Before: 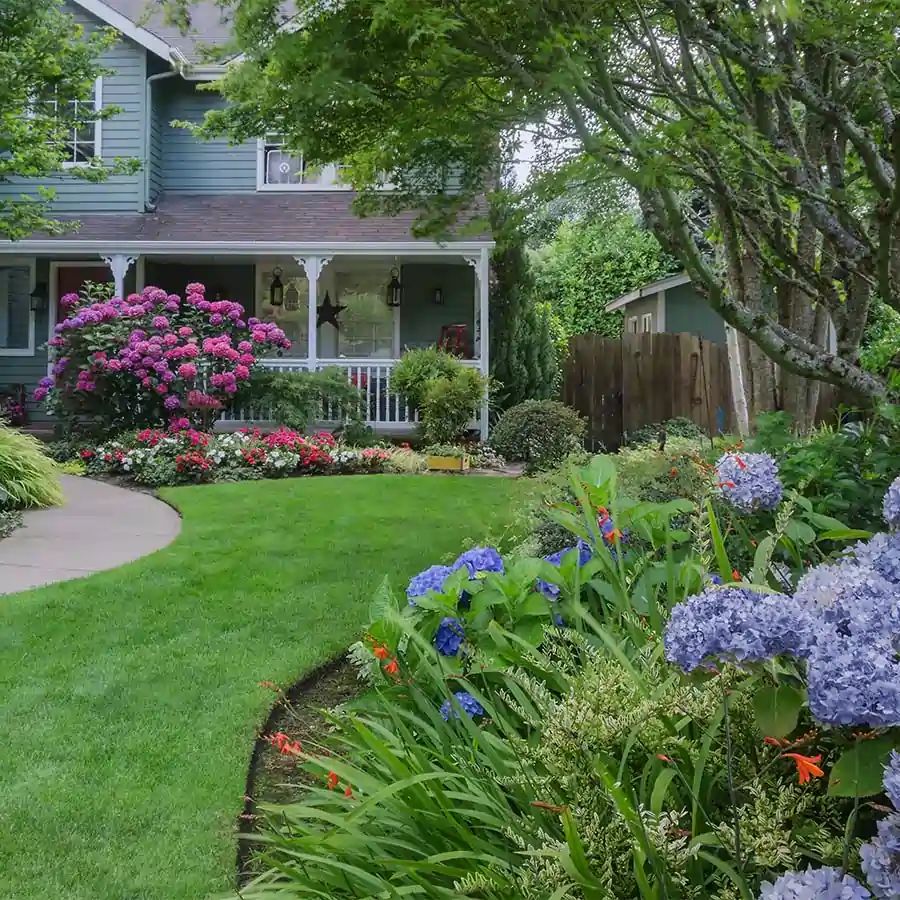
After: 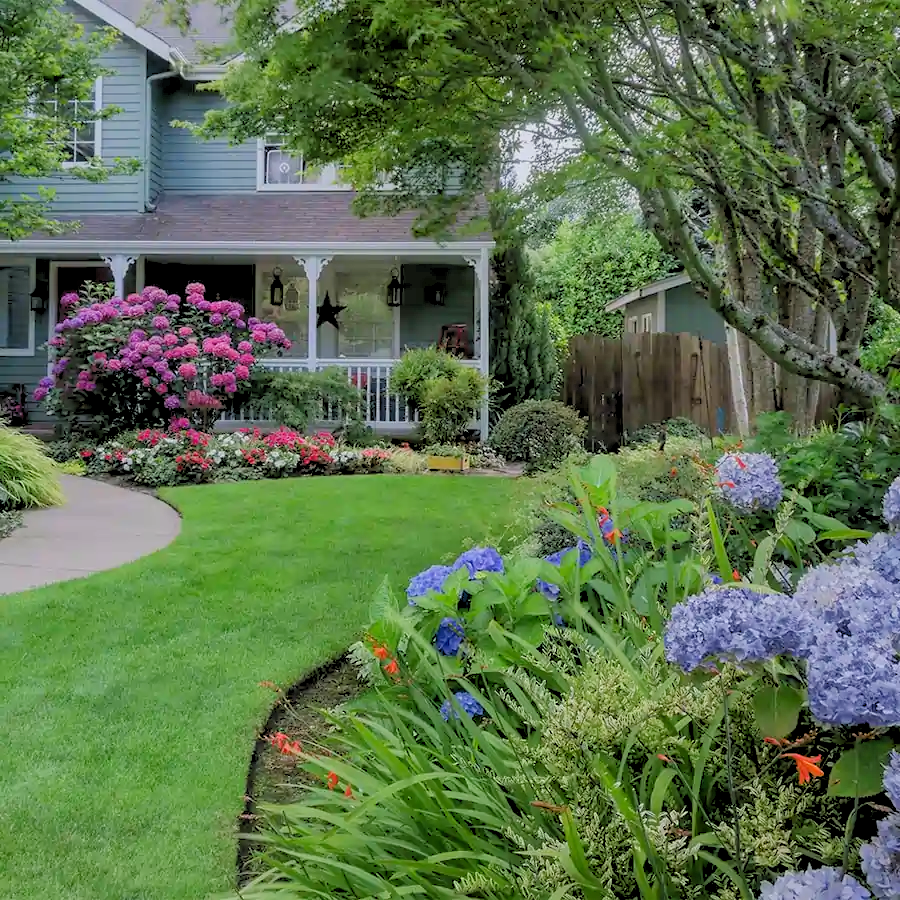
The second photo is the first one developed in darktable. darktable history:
rgb levels: preserve colors sum RGB, levels [[0.038, 0.433, 0.934], [0, 0.5, 1], [0, 0.5, 1]]
exposure: black level correction 0.001, exposure 0.014 EV, compensate highlight preservation false
